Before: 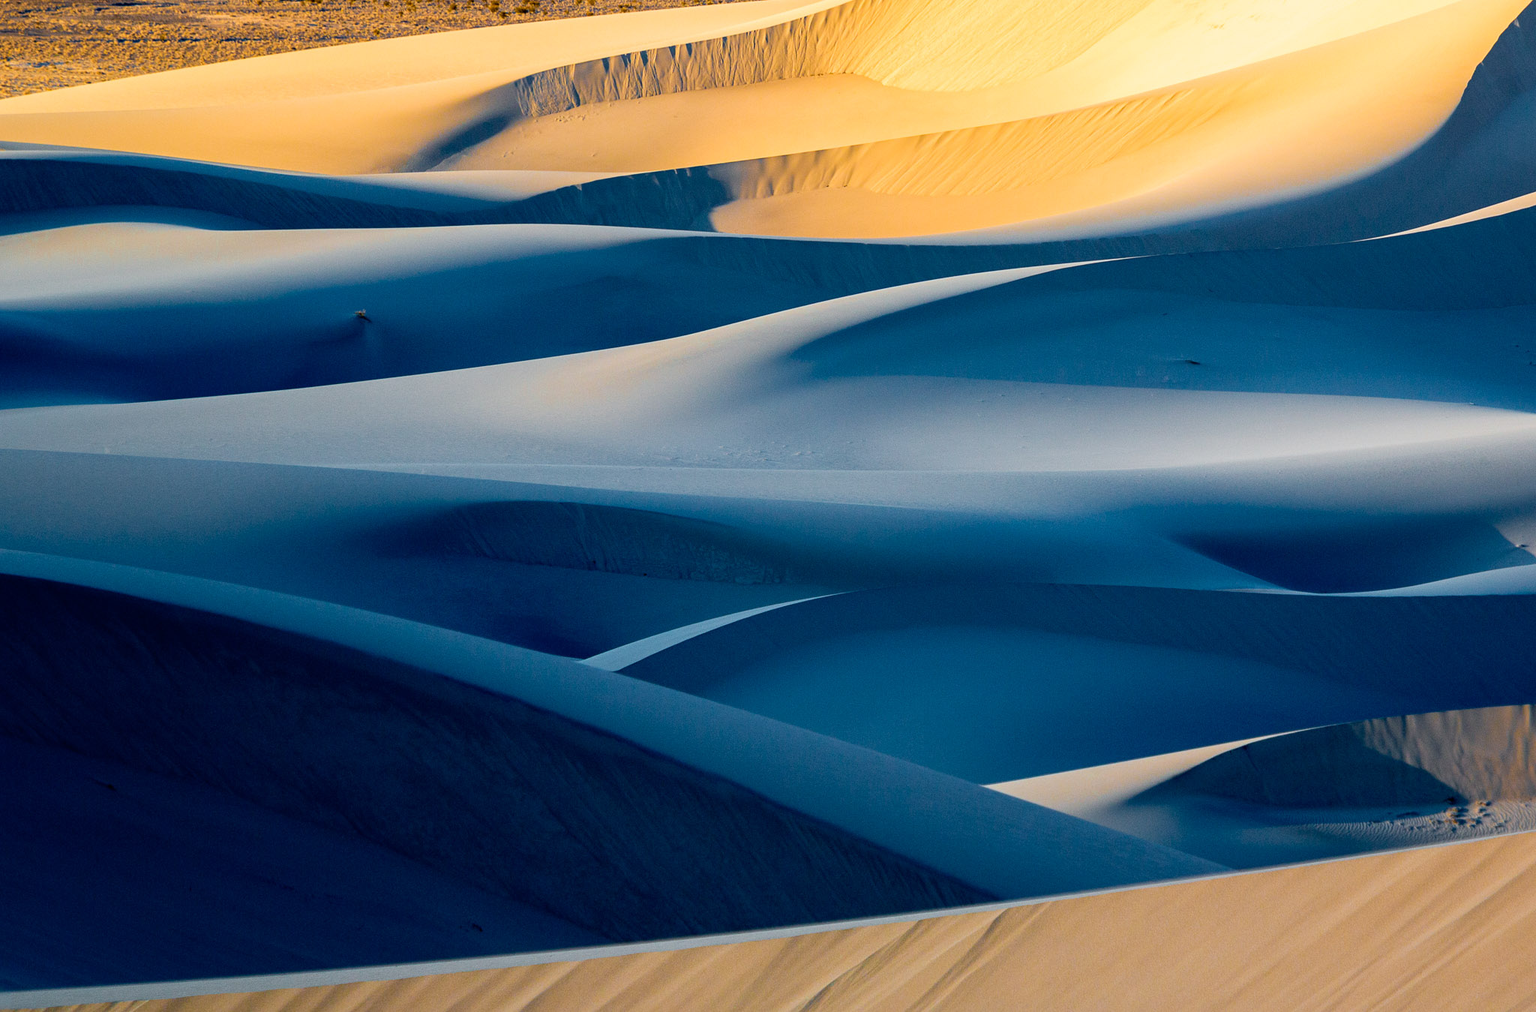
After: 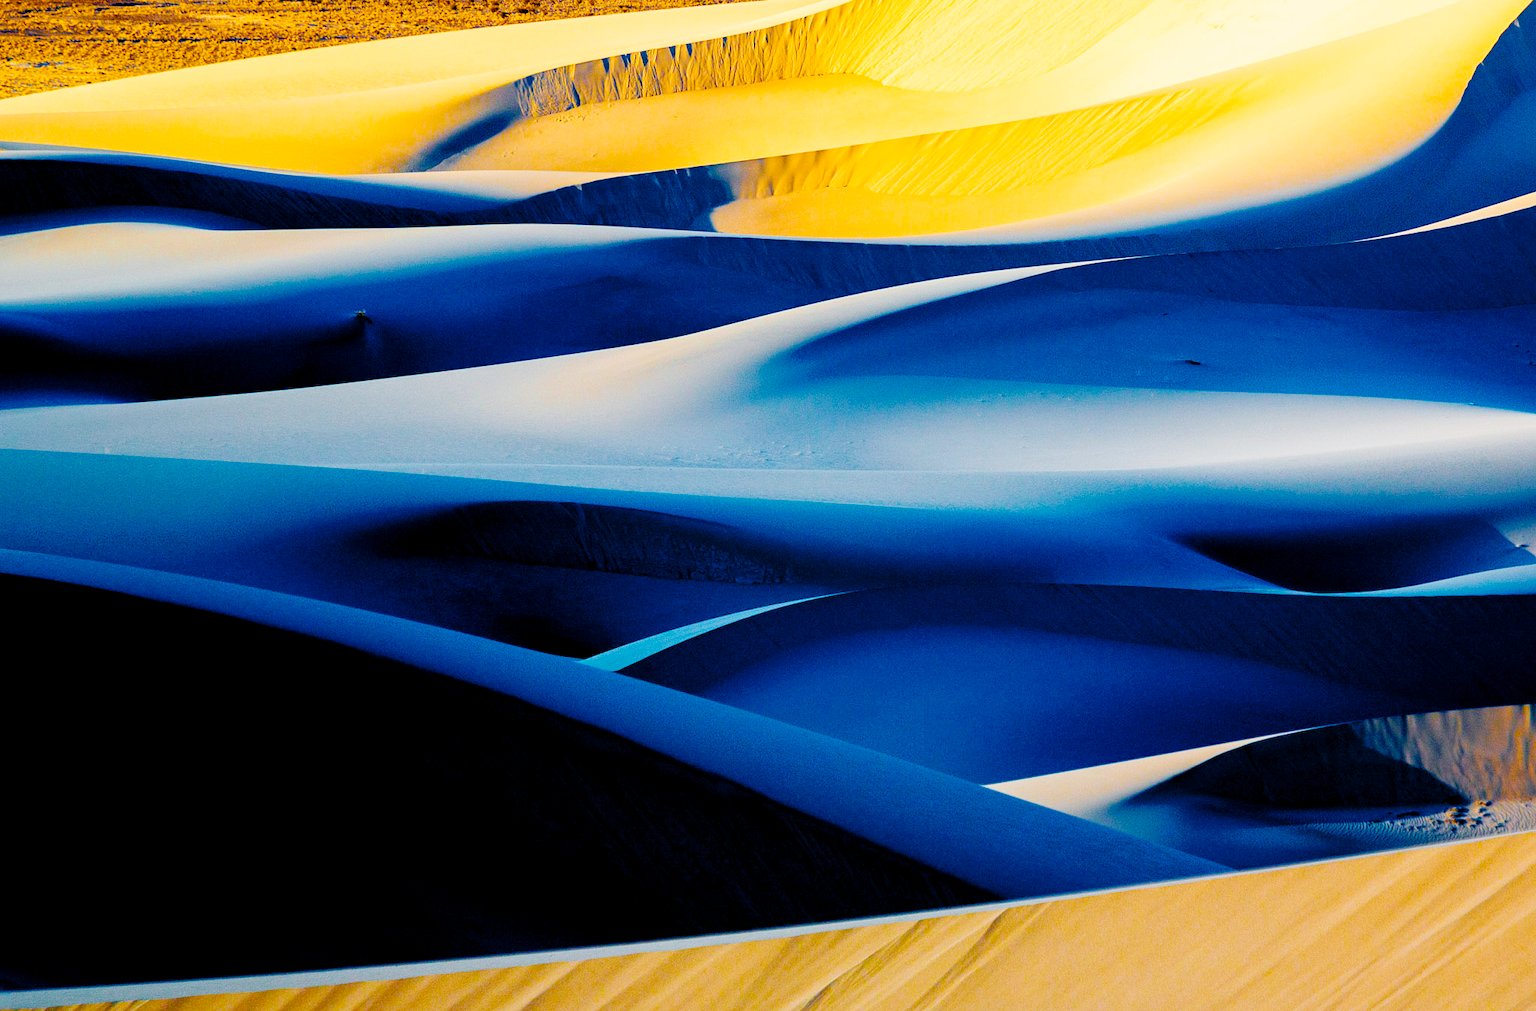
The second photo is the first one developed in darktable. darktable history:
exposure: compensate highlight preservation false
base curve: curves: ch0 [(0, 0) (0.036, 0.025) (0.121, 0.166) (0.206, 0.329) (0.605, 0.79) (1, 1)], preserve colors none
color balance rgb: global offset › luminance -0.864%, perceptual saturation grading › global saturation 34.917%, perceptual saturation grading › highlights -25.564%, perceptual saturation grading › shadows 49.785%, global vibrance 20%
